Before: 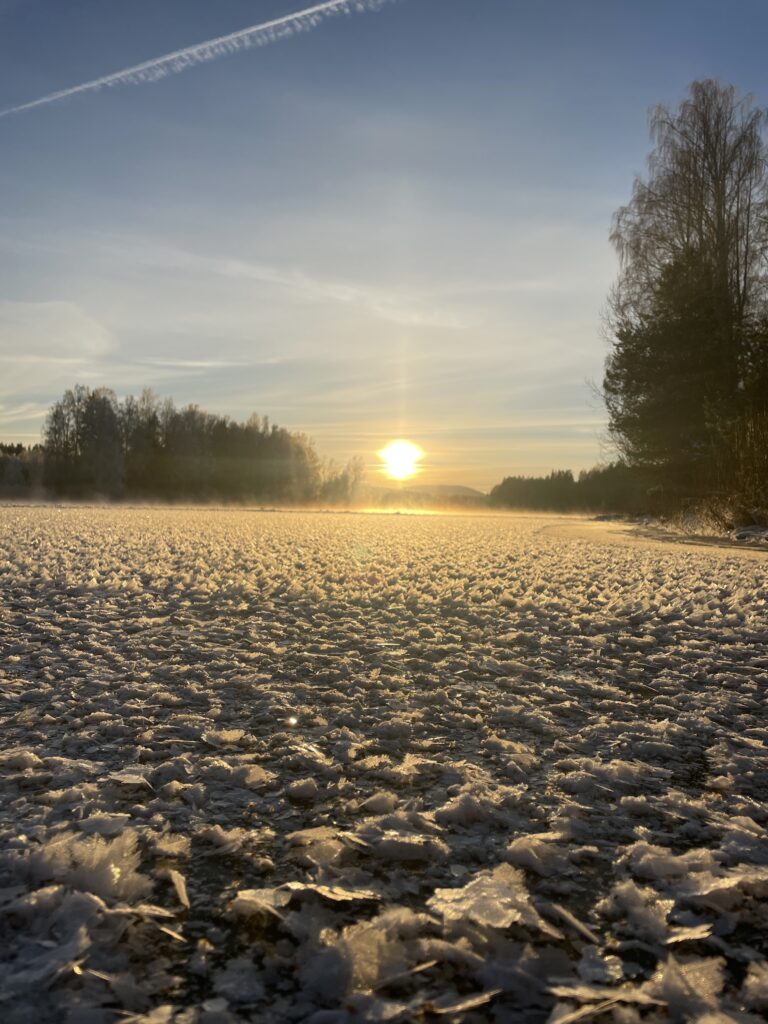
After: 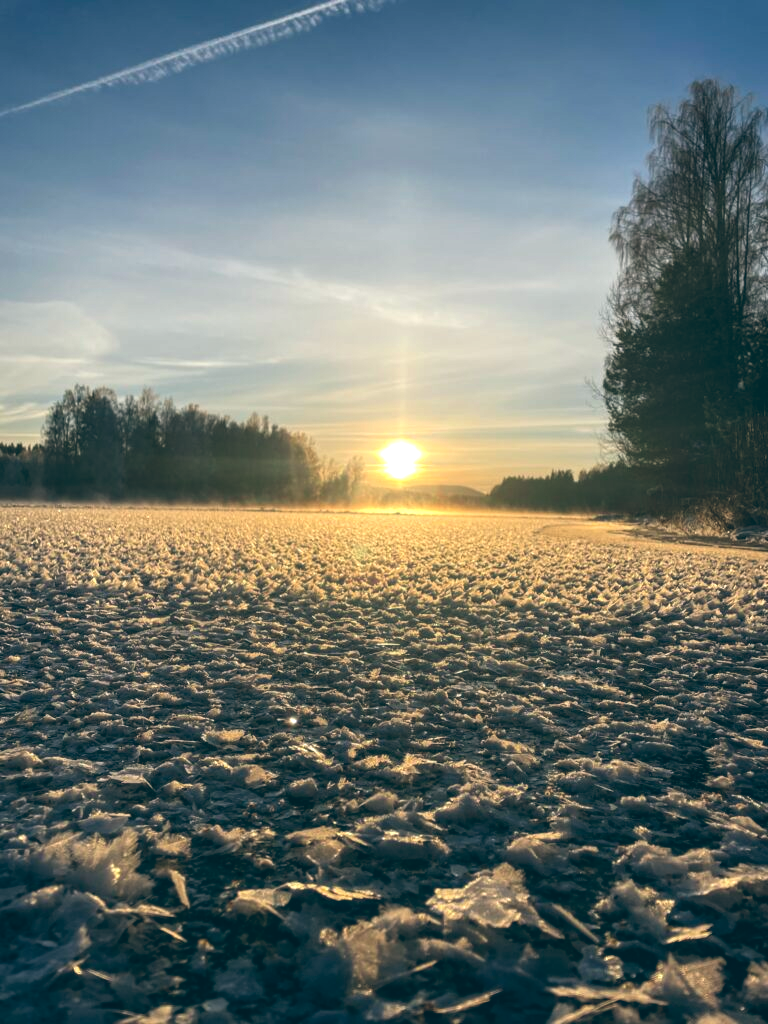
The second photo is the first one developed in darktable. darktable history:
local contrast: on, module defaults
color balance: lift [1.016, 0.983, 1, 1.017], gamma [0.958, 1, 1, 1], gain [0.981, 1.007, 0.993, 1.002], input saturation 118.26%, contrast 13.43%, contrast fulcrum 21.62%, output saturation 82.76%
